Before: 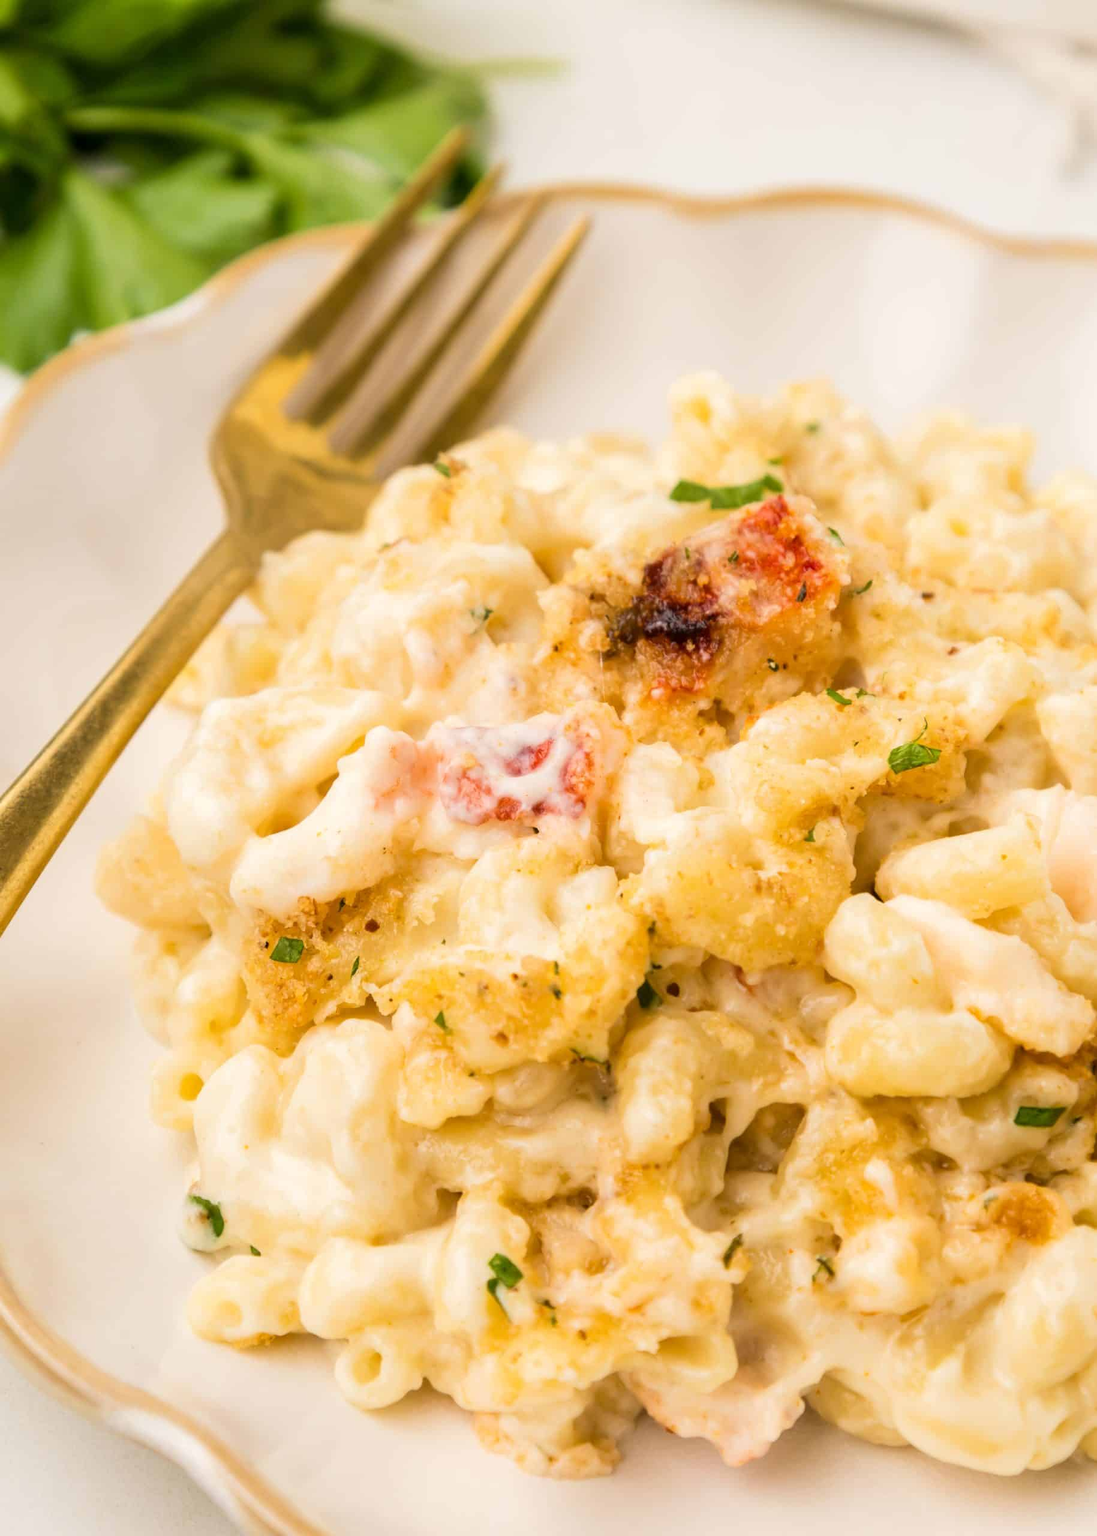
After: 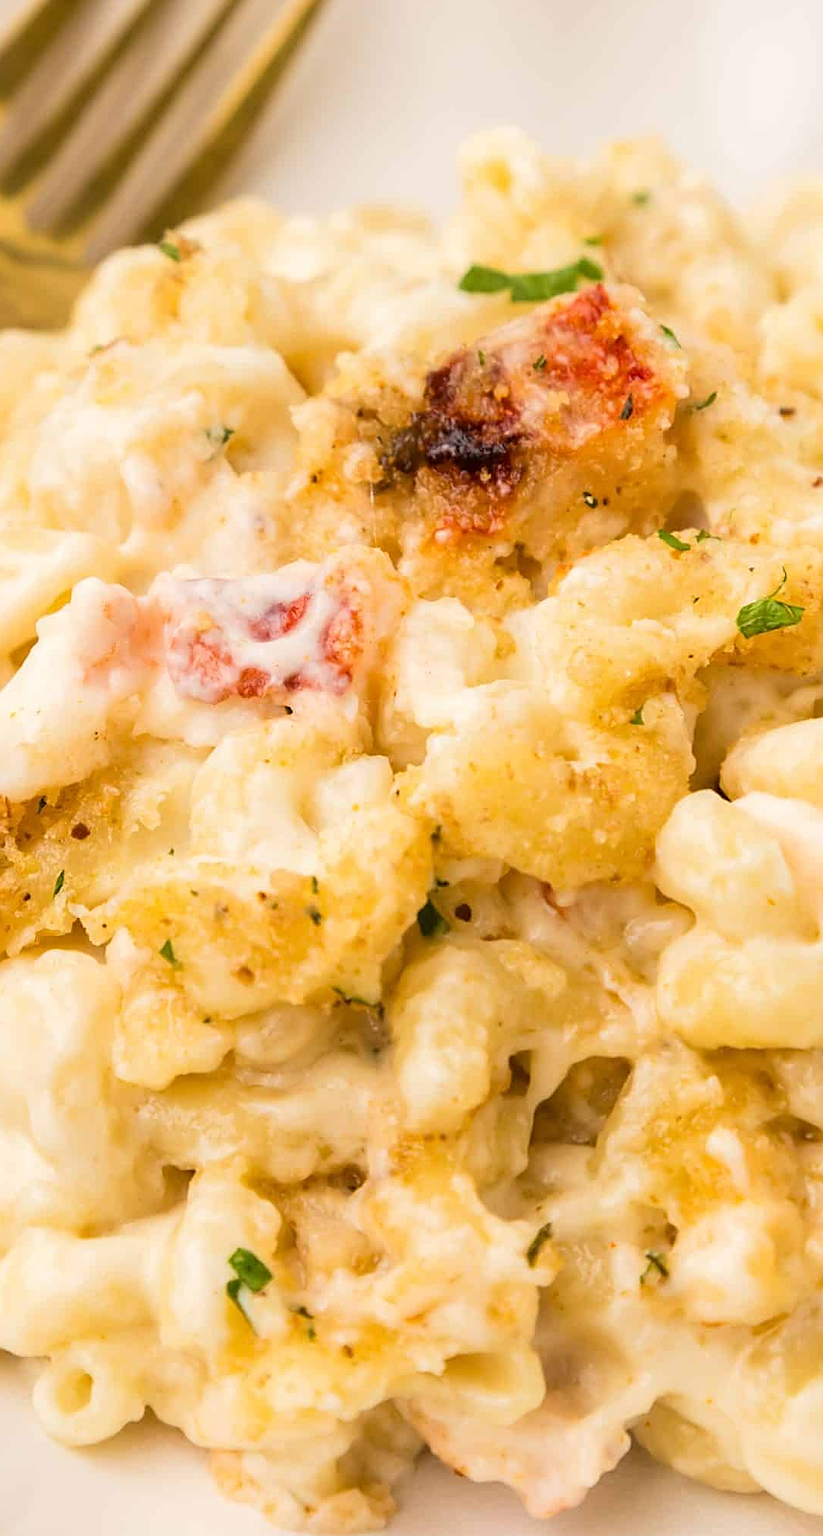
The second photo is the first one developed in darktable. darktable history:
crop and rotate: left 28.256%, top 17.734%, right 12.656%, bottom 3.573%
sharpen: on, module defaults
